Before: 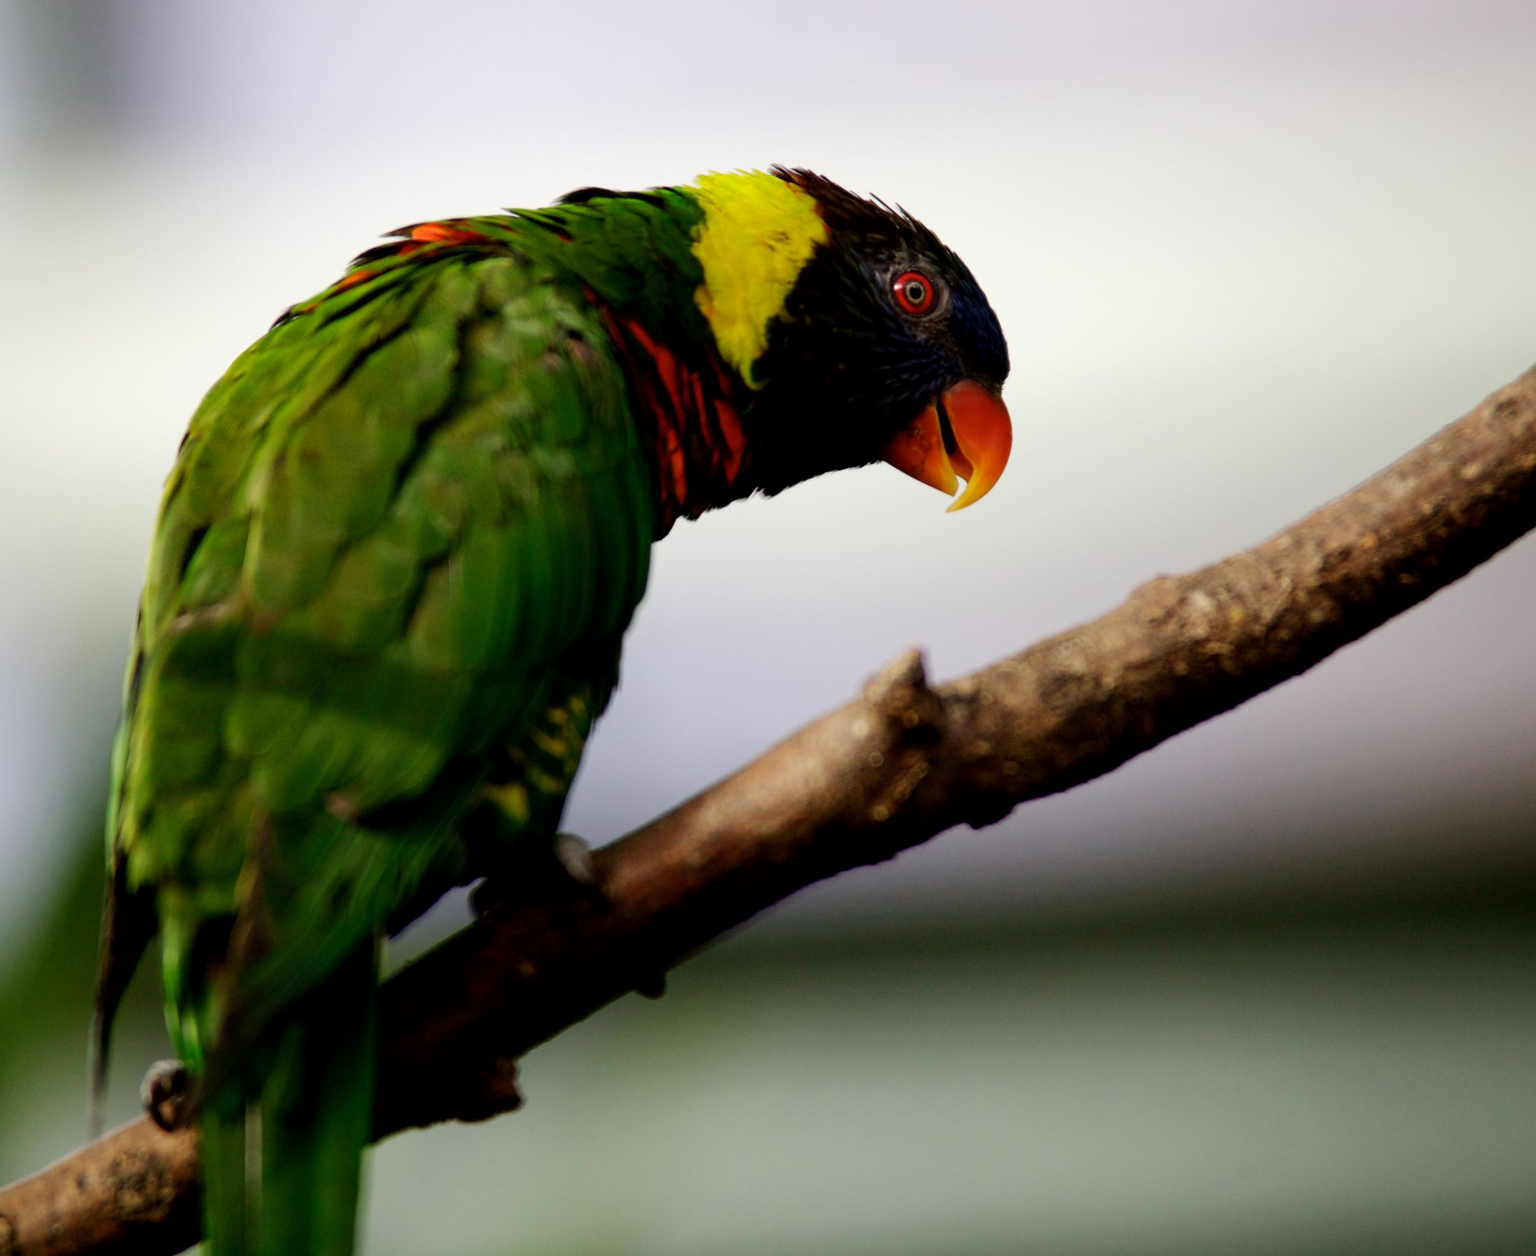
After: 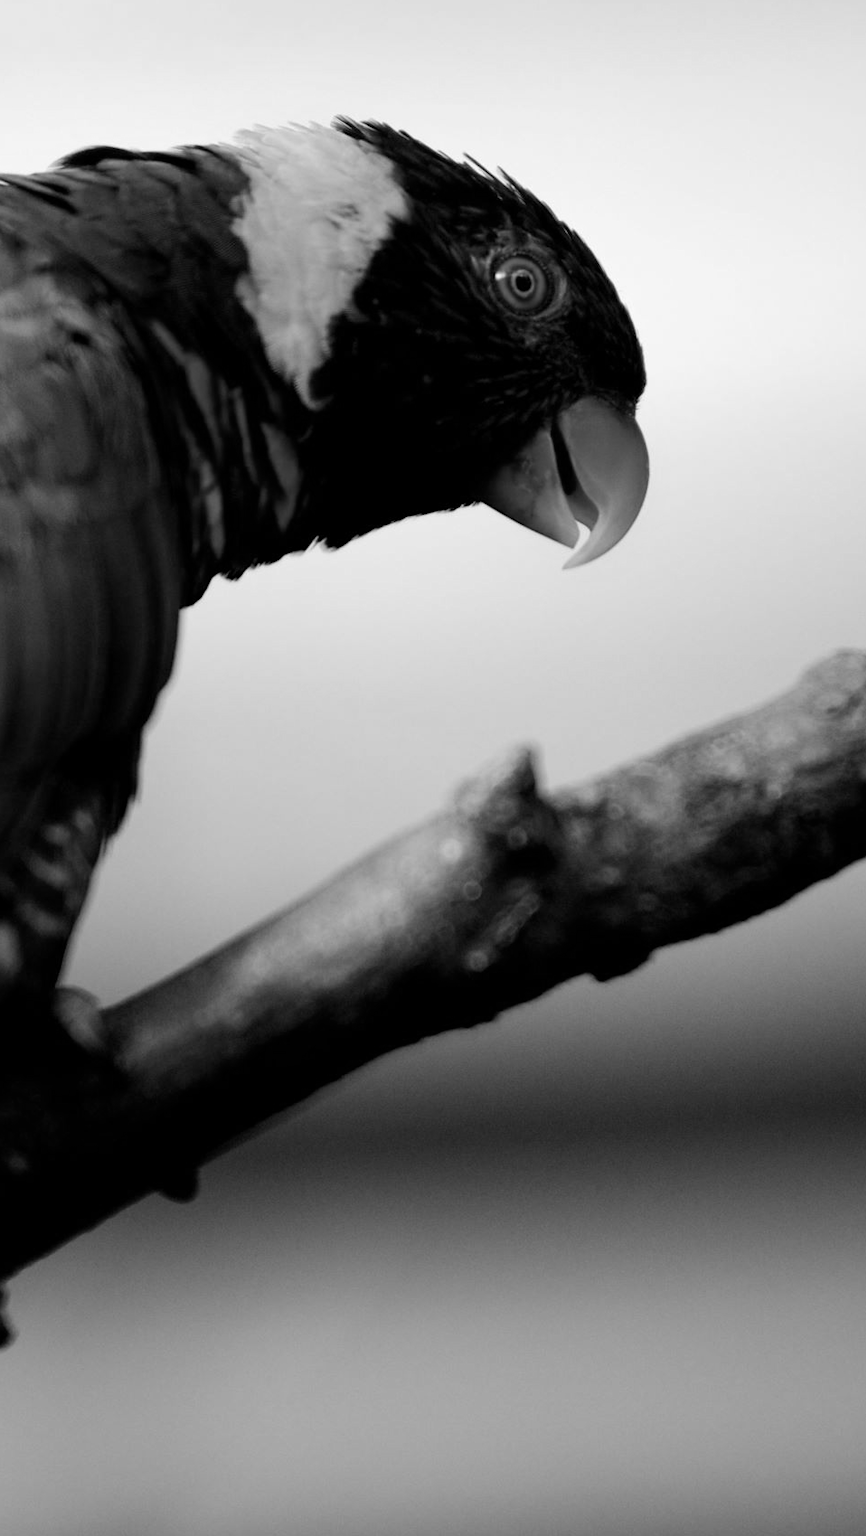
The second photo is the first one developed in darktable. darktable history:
exposure: compensate highlight preservation false
monochrome: a 1.94, b -0.638
crop: left 33.452%, top 6.025%, right 23.155%
color correction: highlights a* 0.207, highlights b* 2.7, shadows a* -0.874, shadows b* -4.78
